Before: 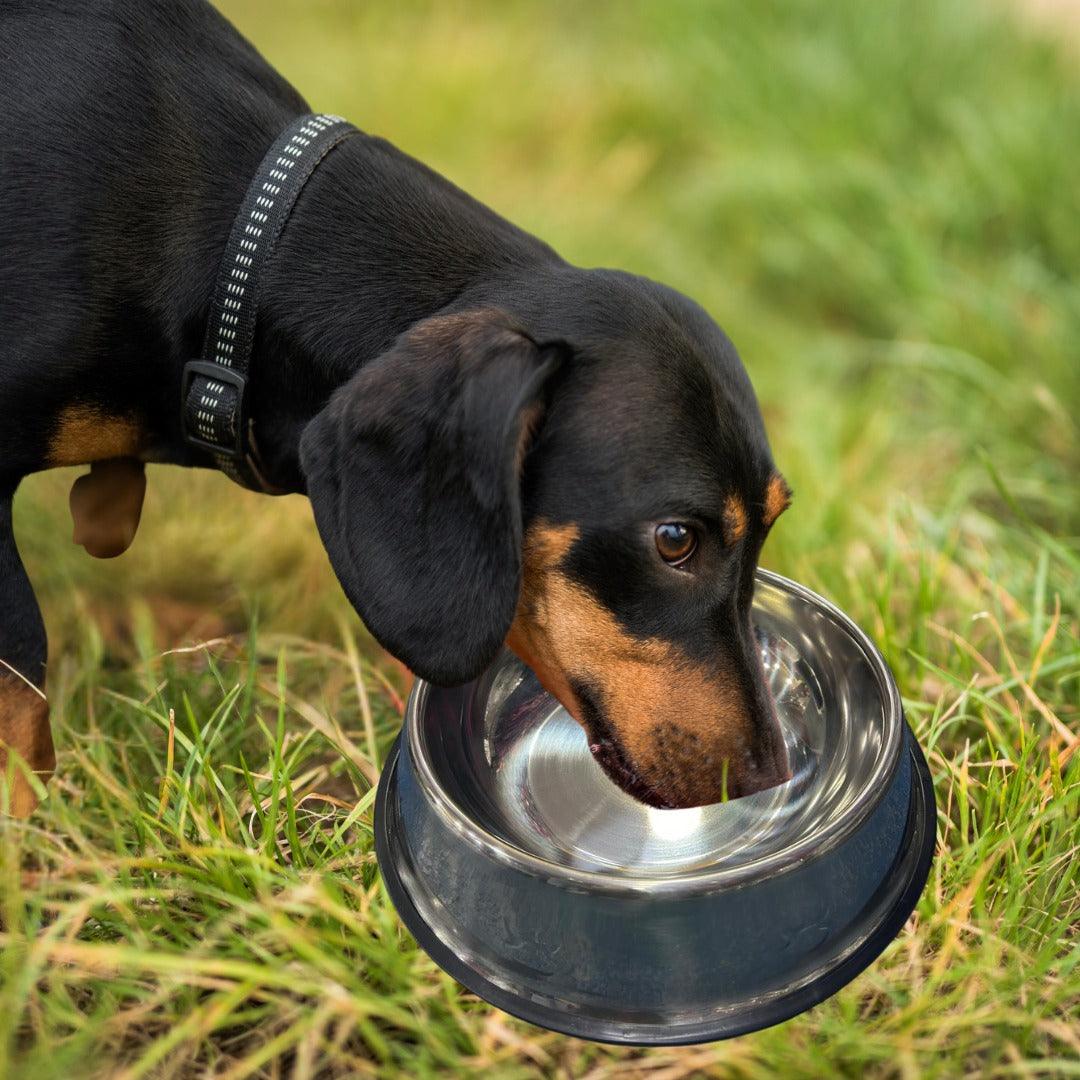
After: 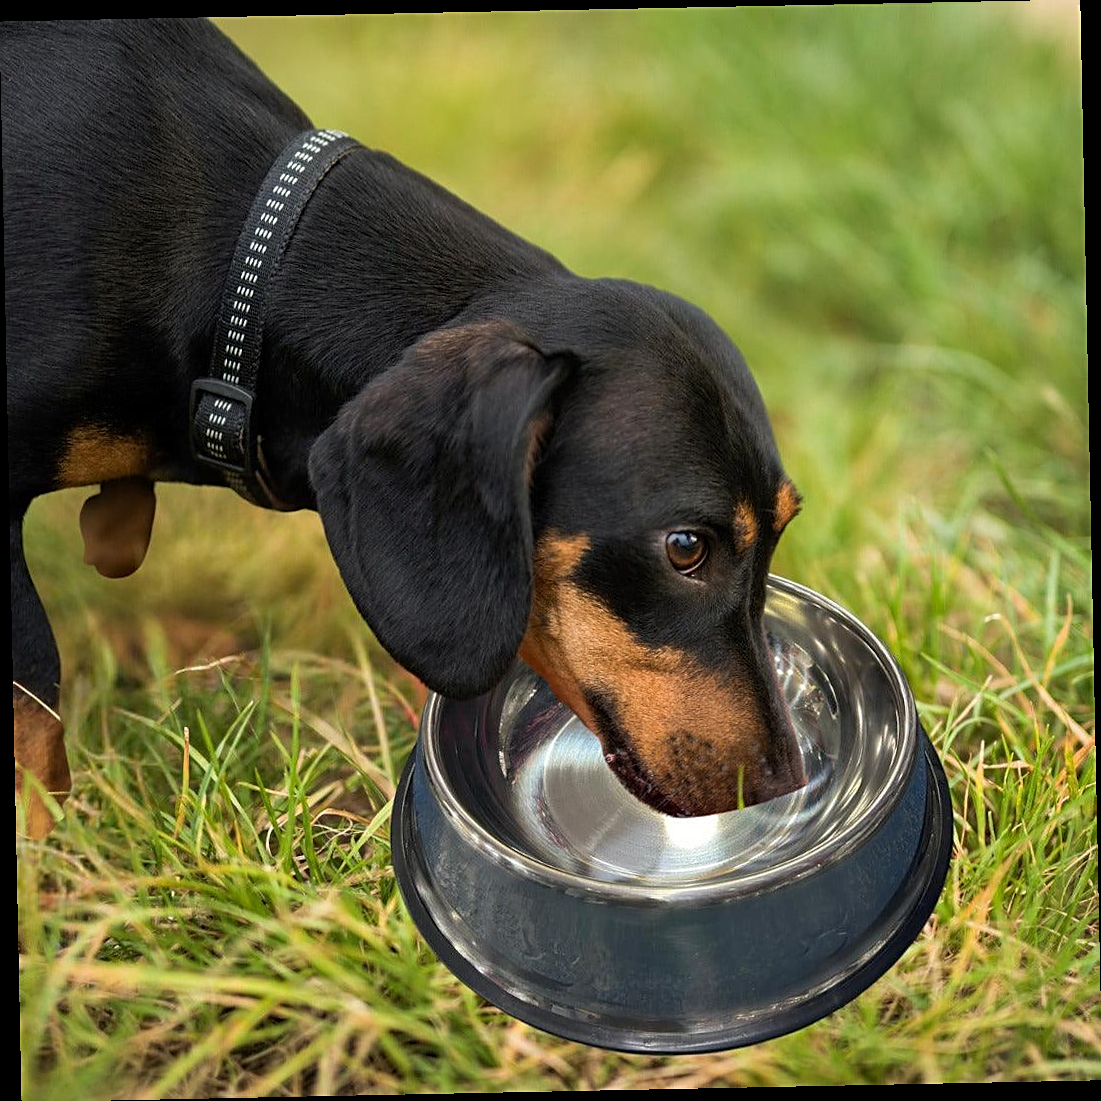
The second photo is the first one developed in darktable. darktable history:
sharpen: on, module defaults
rotate and perspective: rotation -1.17°, automatic cropping off
